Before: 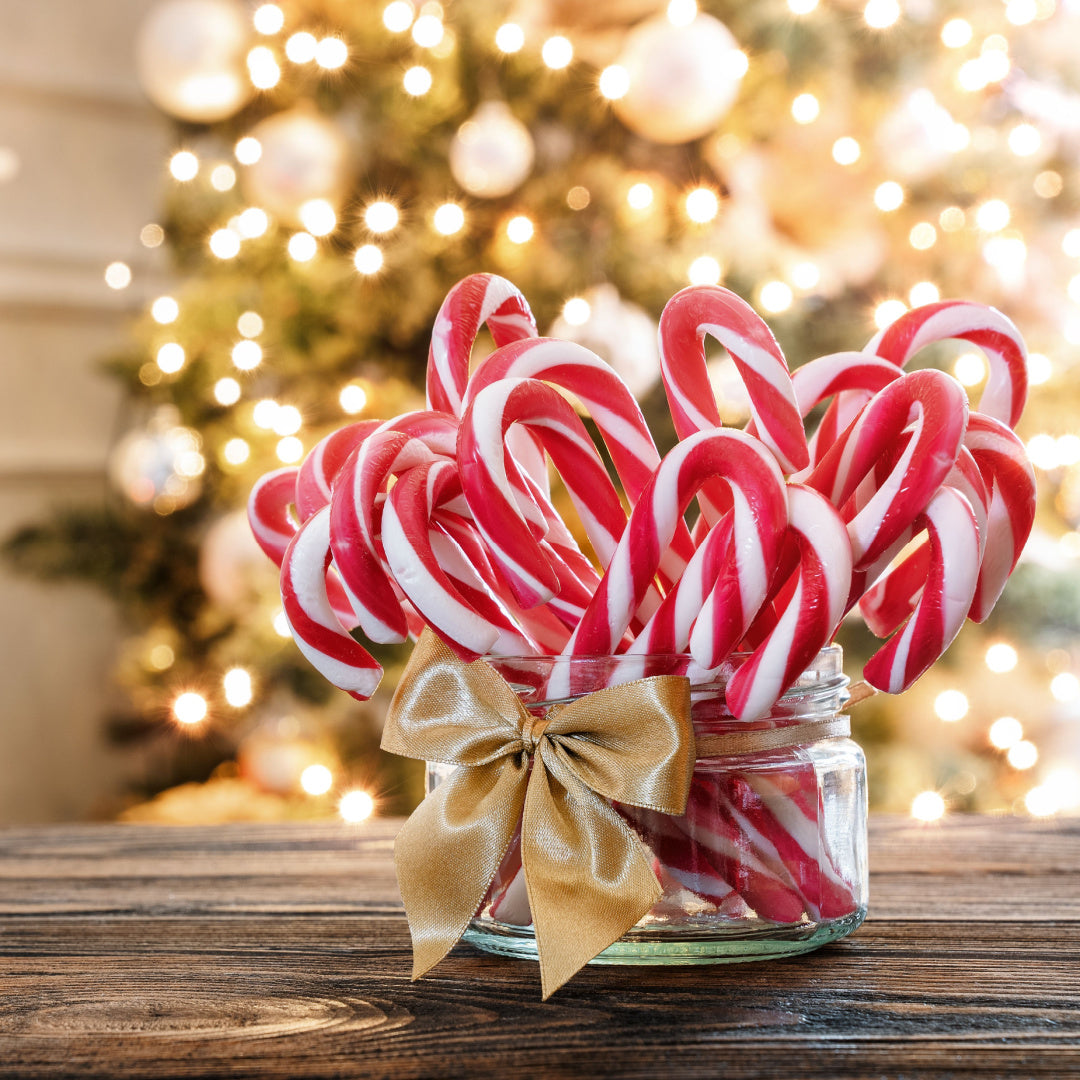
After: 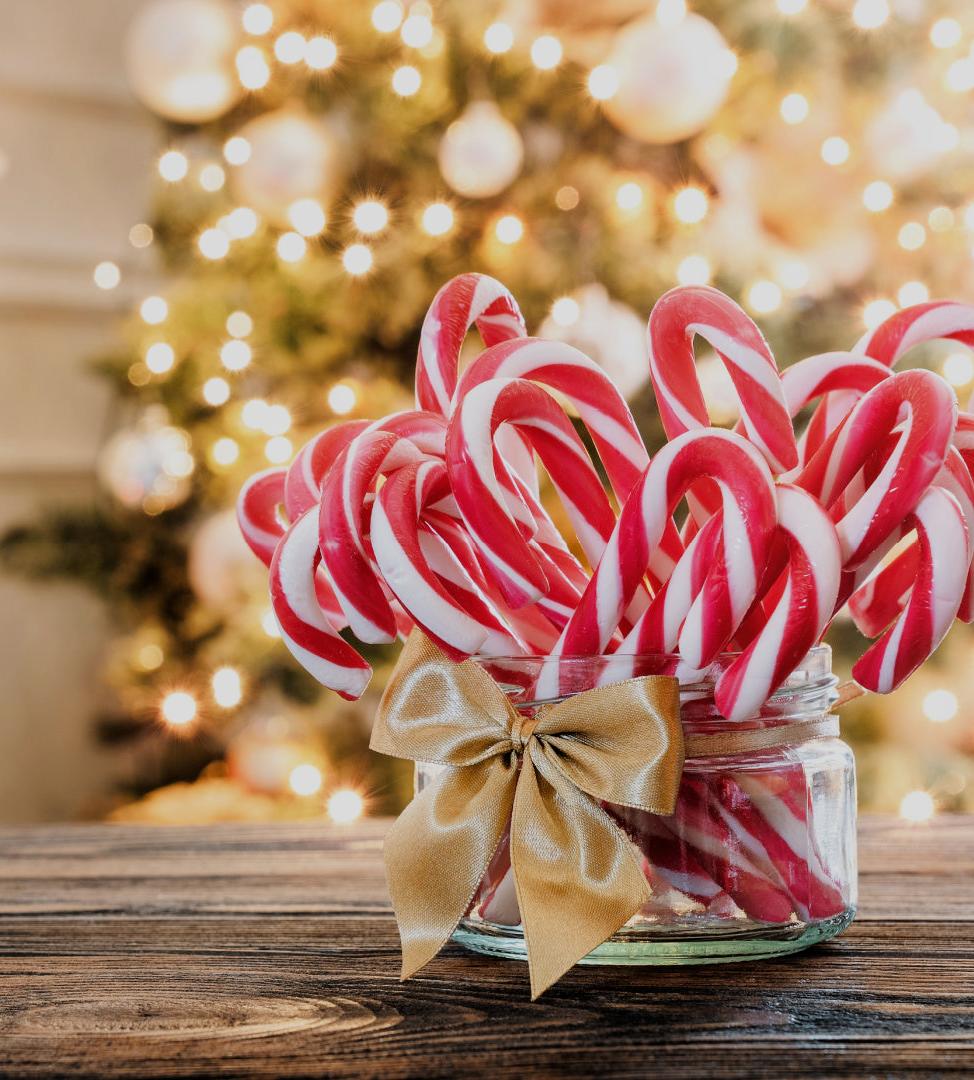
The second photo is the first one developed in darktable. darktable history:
crop and rotate: left 1.071%, right 8.676%
filmic rgb: black relative exposure -8.02 EV, white relative exposure 3.96 EV, hardness 4.2, contrast 0.992
